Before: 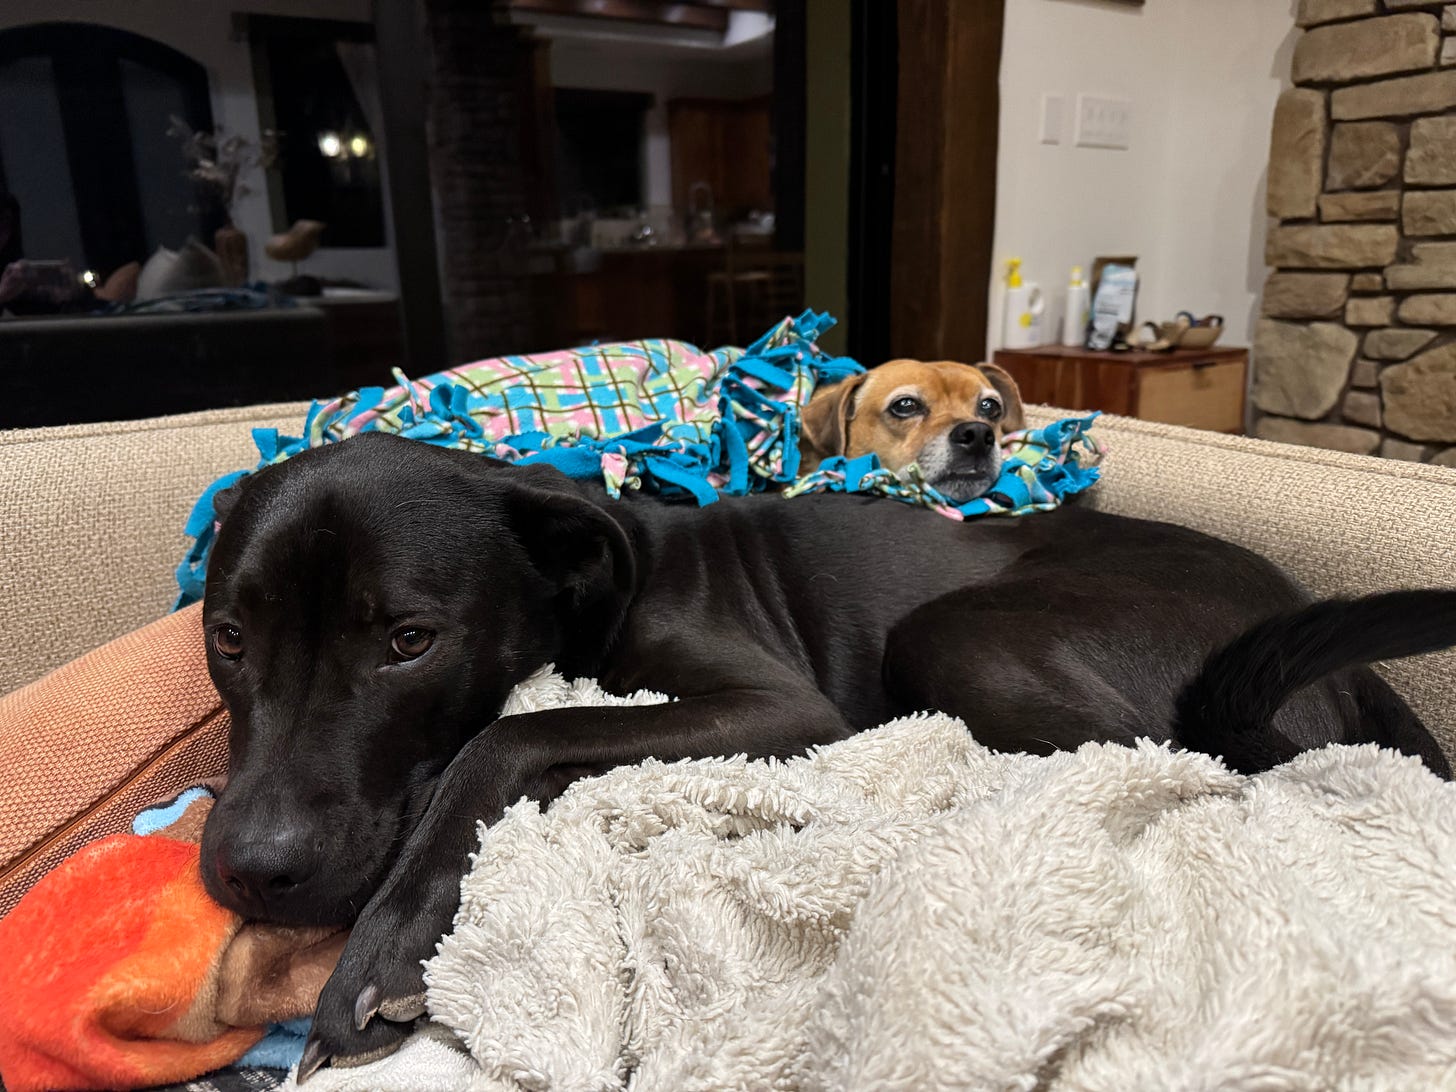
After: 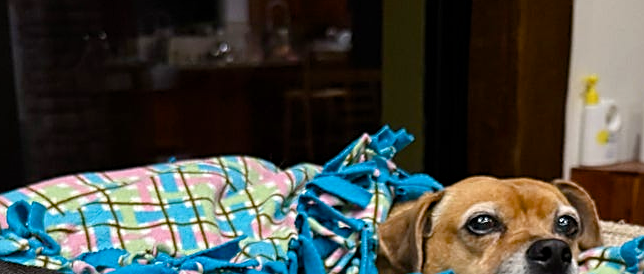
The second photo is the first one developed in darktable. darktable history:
crop: left 29.101%, top 16.841%, right 26.644%, bottom 58.019%
exposure: exposure 0.187 EV, compensate exposure bias true, compensate highlight preservation false
sharpen: on, module defaults
color balance rgb: power › luminance -14.889%, perceptual saturation grading › global saturation 20%, perceptual saturation grading › highlights -25.399%, perceptual saturation grading › shadows 49.79%, contrast -9.429%
